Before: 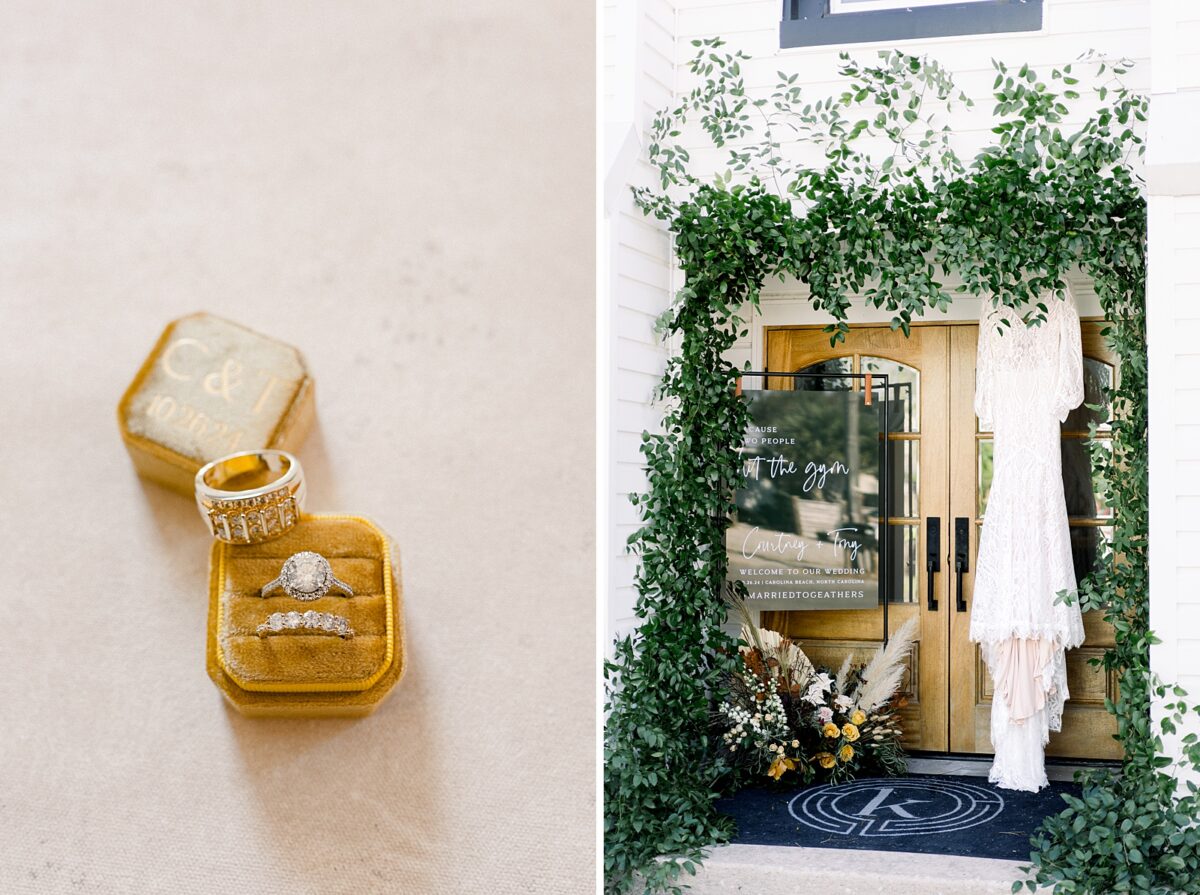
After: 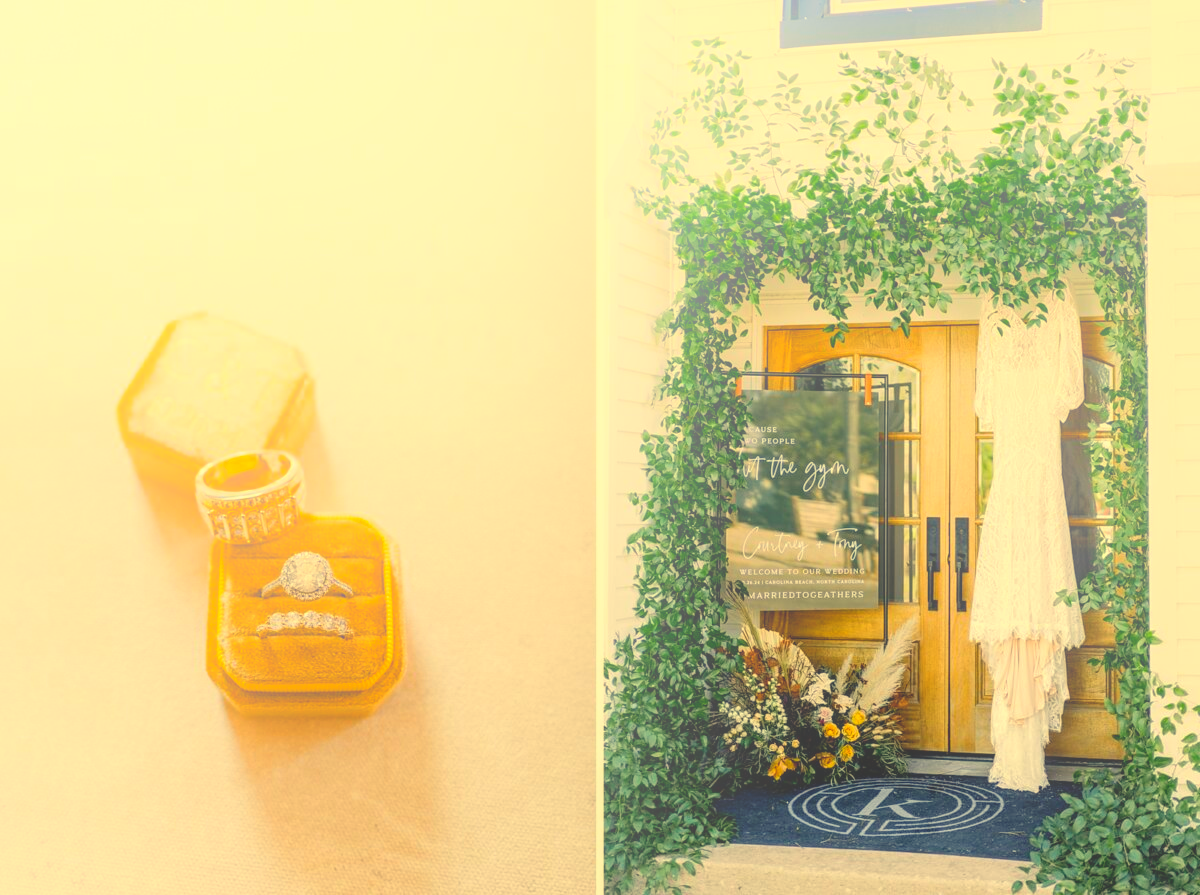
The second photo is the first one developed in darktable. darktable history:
color balance rgb: perceptual saturation grading › global saturation 20%, global vibrance 20%
local contrast: on, module defaults
shadows and highlights: shadows 25, white point adjustment -3, highlights -30
bloom: size 38%, threshold 95%, strength 30%
white balance: red 1.08, blue 0.791
